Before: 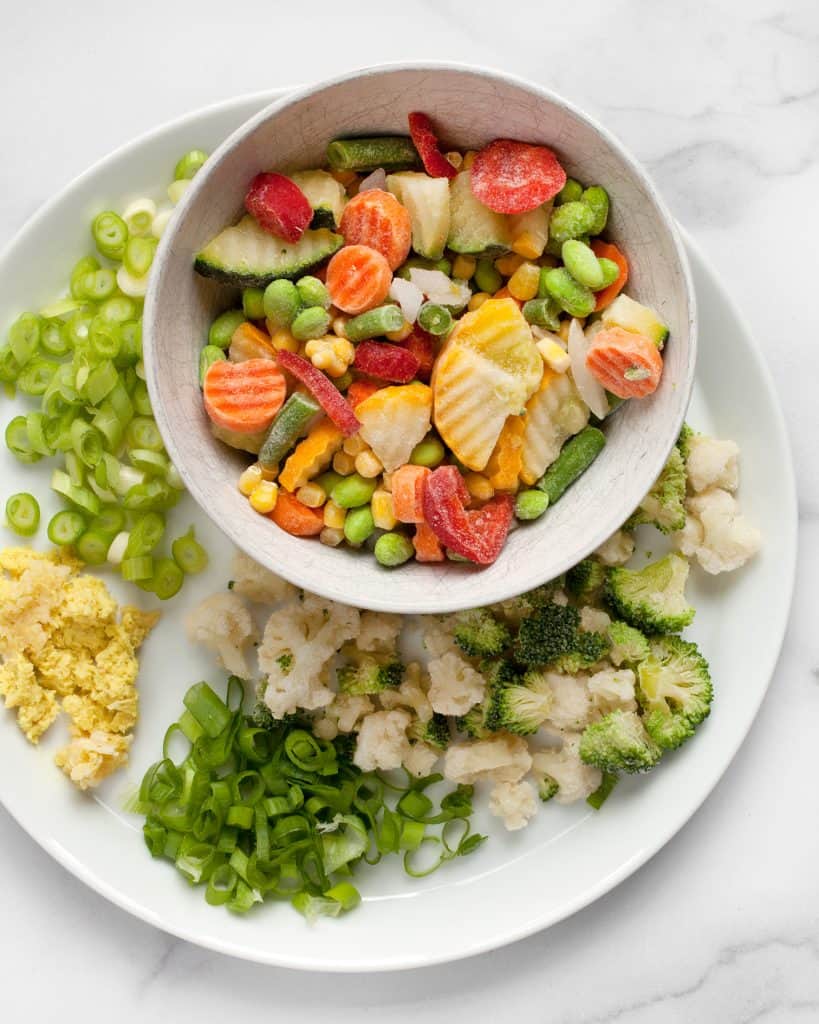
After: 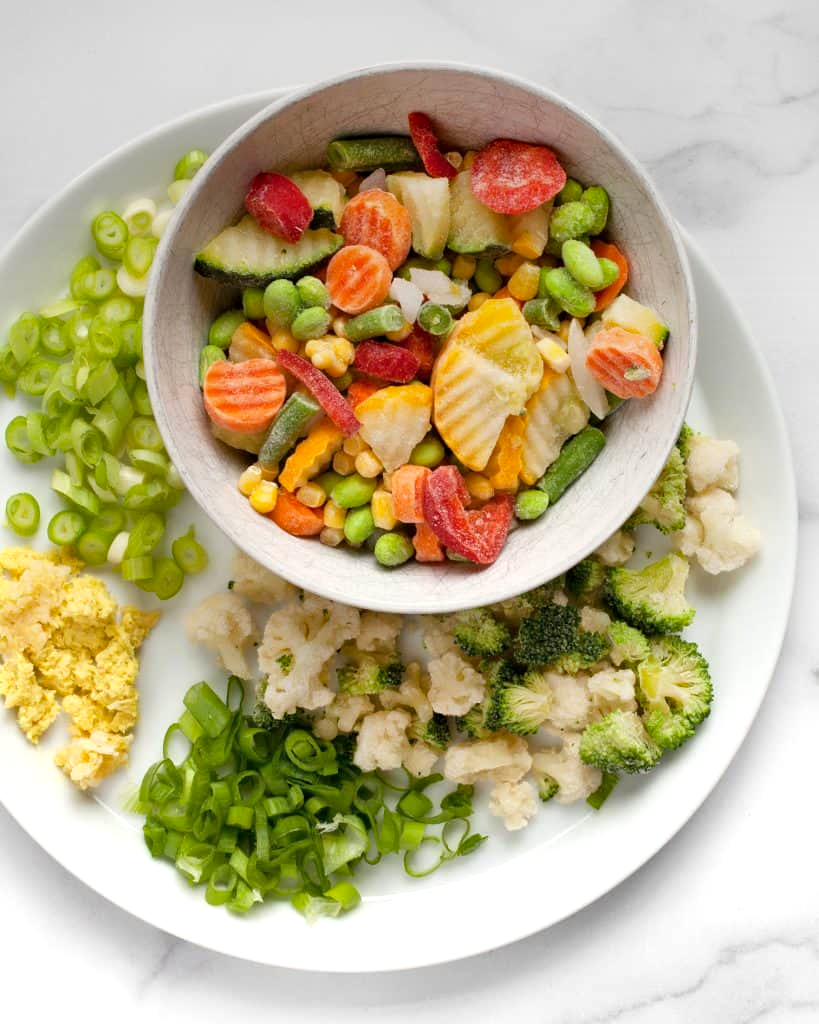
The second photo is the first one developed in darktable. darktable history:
haze removal: compatibility mode true, adaptive false
exposure: exposure 0.367 EV, compensate highlight preservation false
graduated density: on, module defaults
